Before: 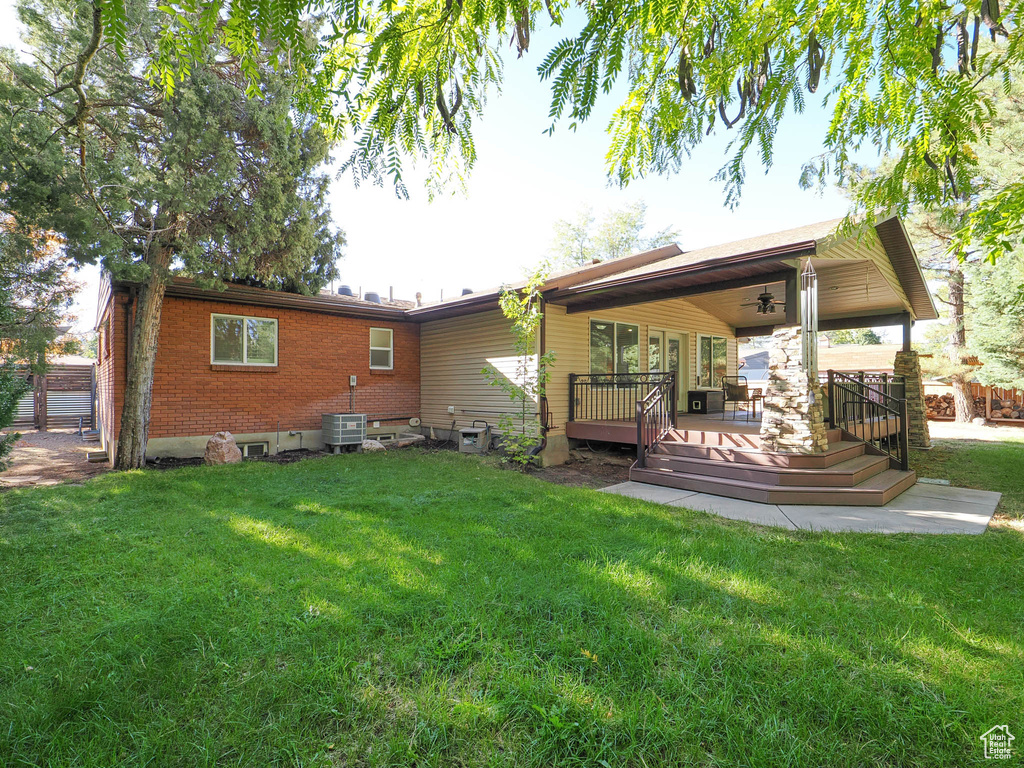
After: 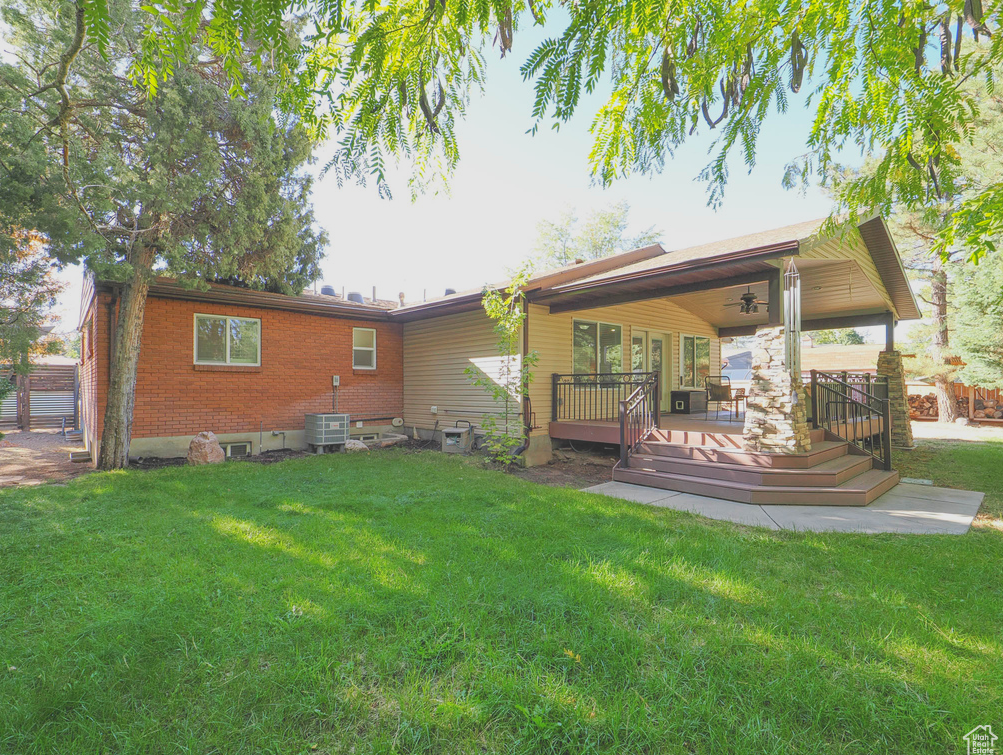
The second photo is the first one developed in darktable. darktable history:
crop: left 1.716%, right 0.288%, bottom 1.683%
tone curve: curves: ch0 [(0, 0.172) (1, 0.91)], color space Lab, independent channels, preserve colors none
